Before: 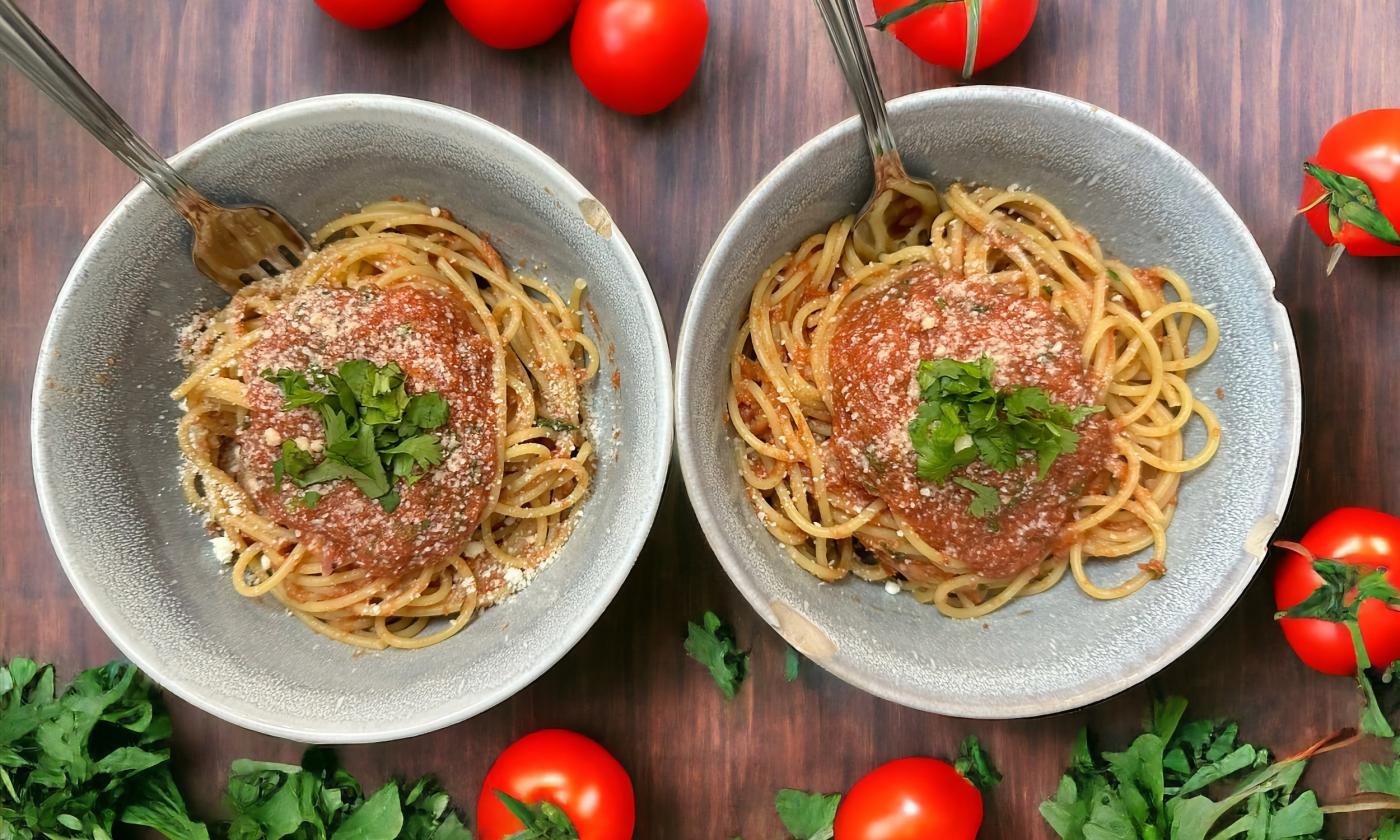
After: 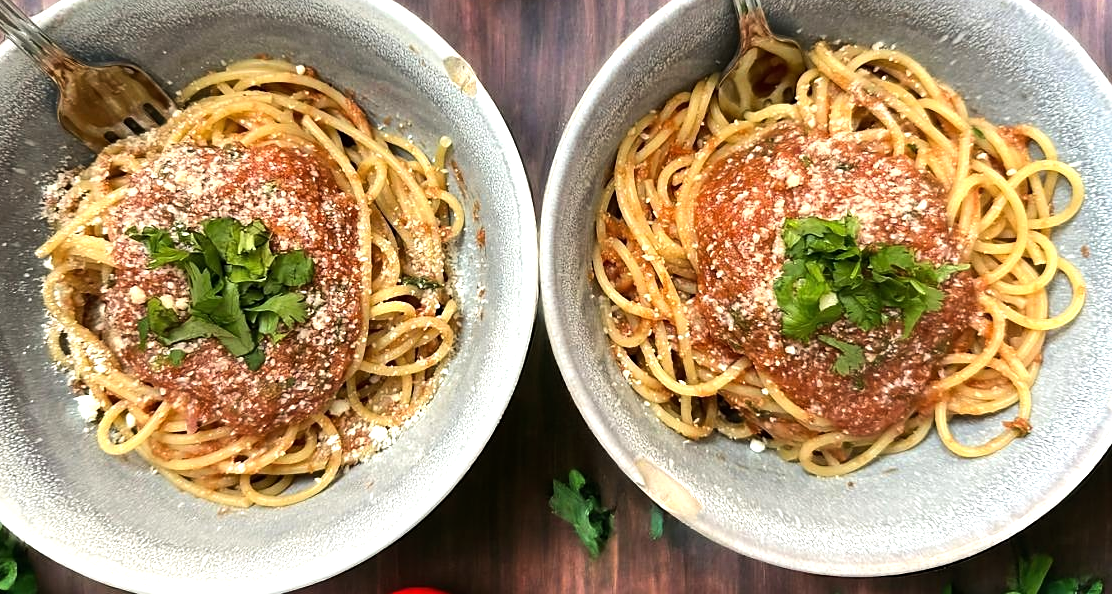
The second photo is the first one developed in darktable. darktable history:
crop: left 9.712%, top 16.928%, right 10.845%, bottom 12.332%
tone equalizer: -8 EV -0.75 EV, -7 EV -0.7 EV, -6 EV -0.6 EV, -5 EV -0.4 EV, -3 EV 0.4 EV, -2 EV 0.6 EV, -1 EV 0.7 EV, +0 EV 0.75 EV, edges refinement/feathering 500, mask exposure compensation -1.57 EV, preserve details no
sharpen: amount 0.2
